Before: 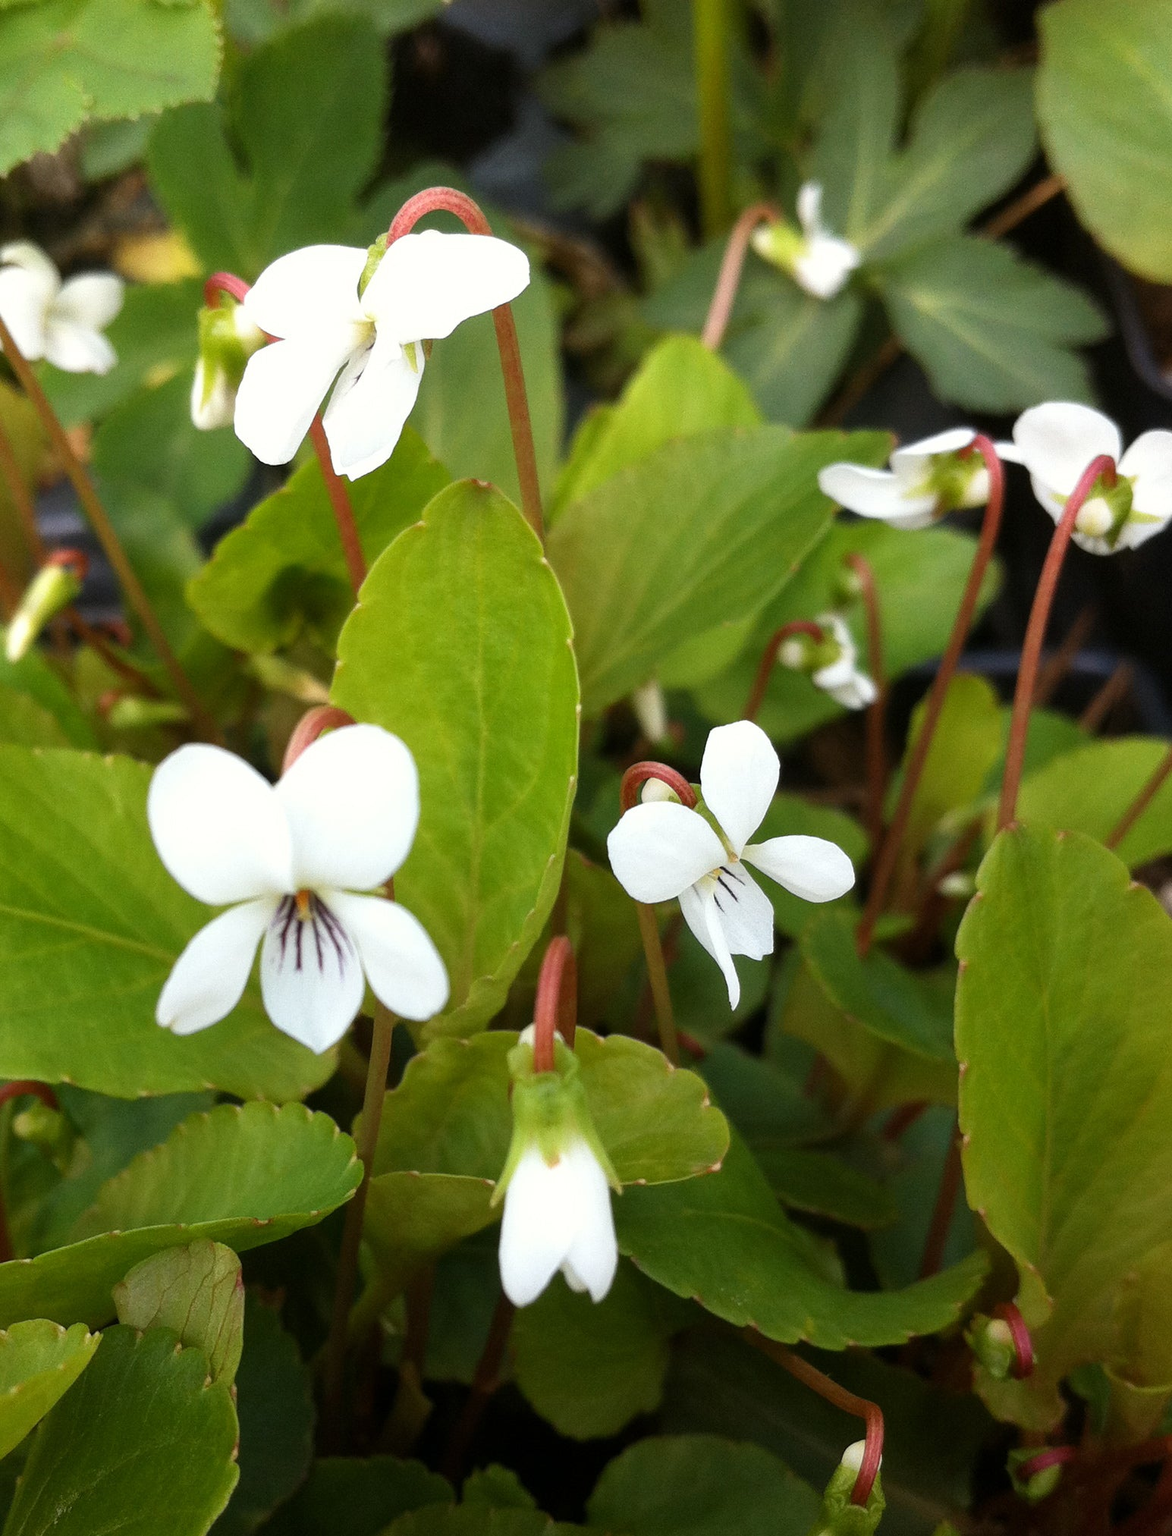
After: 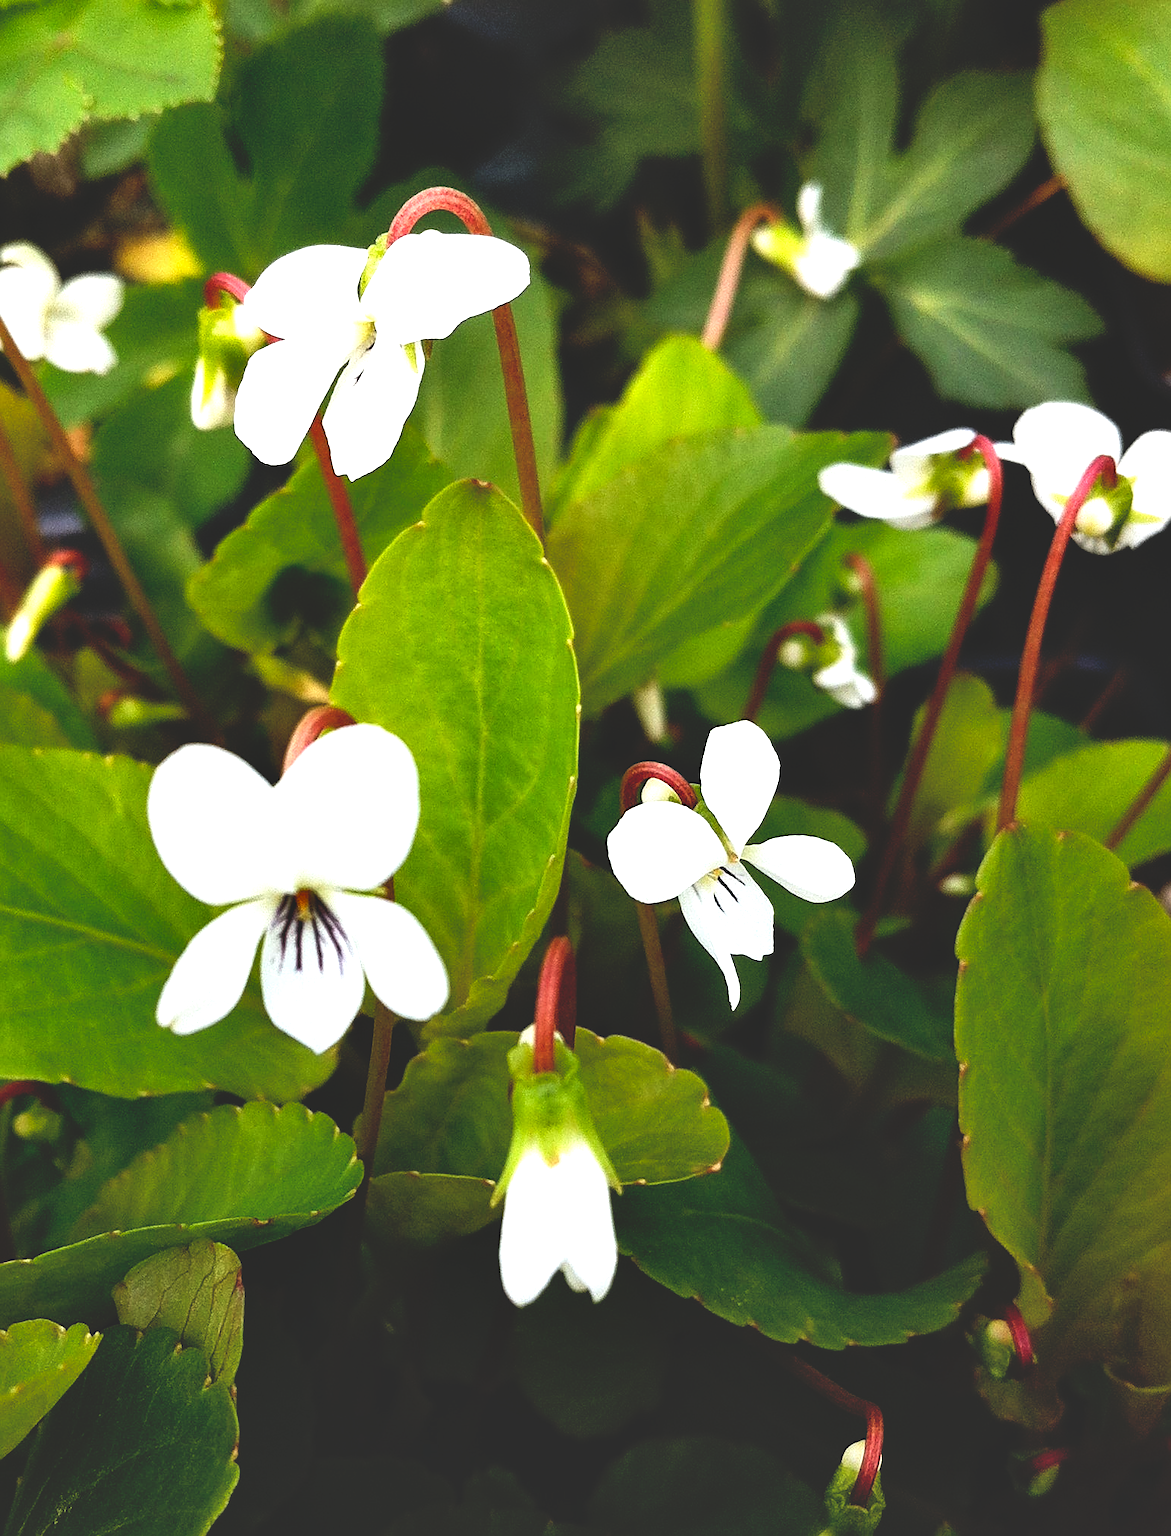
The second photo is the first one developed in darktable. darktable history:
base curve: curves: ch0 [(0, 0.02) (0.083, 0.036) (1, 1)], preserve colors none
shadows and highlights: shadows 31.86, highlights -31.58, soften with gaussian
sharpen: on, module defaults
exposure: exposure 0.6 EV, compensate highlight preservation false
